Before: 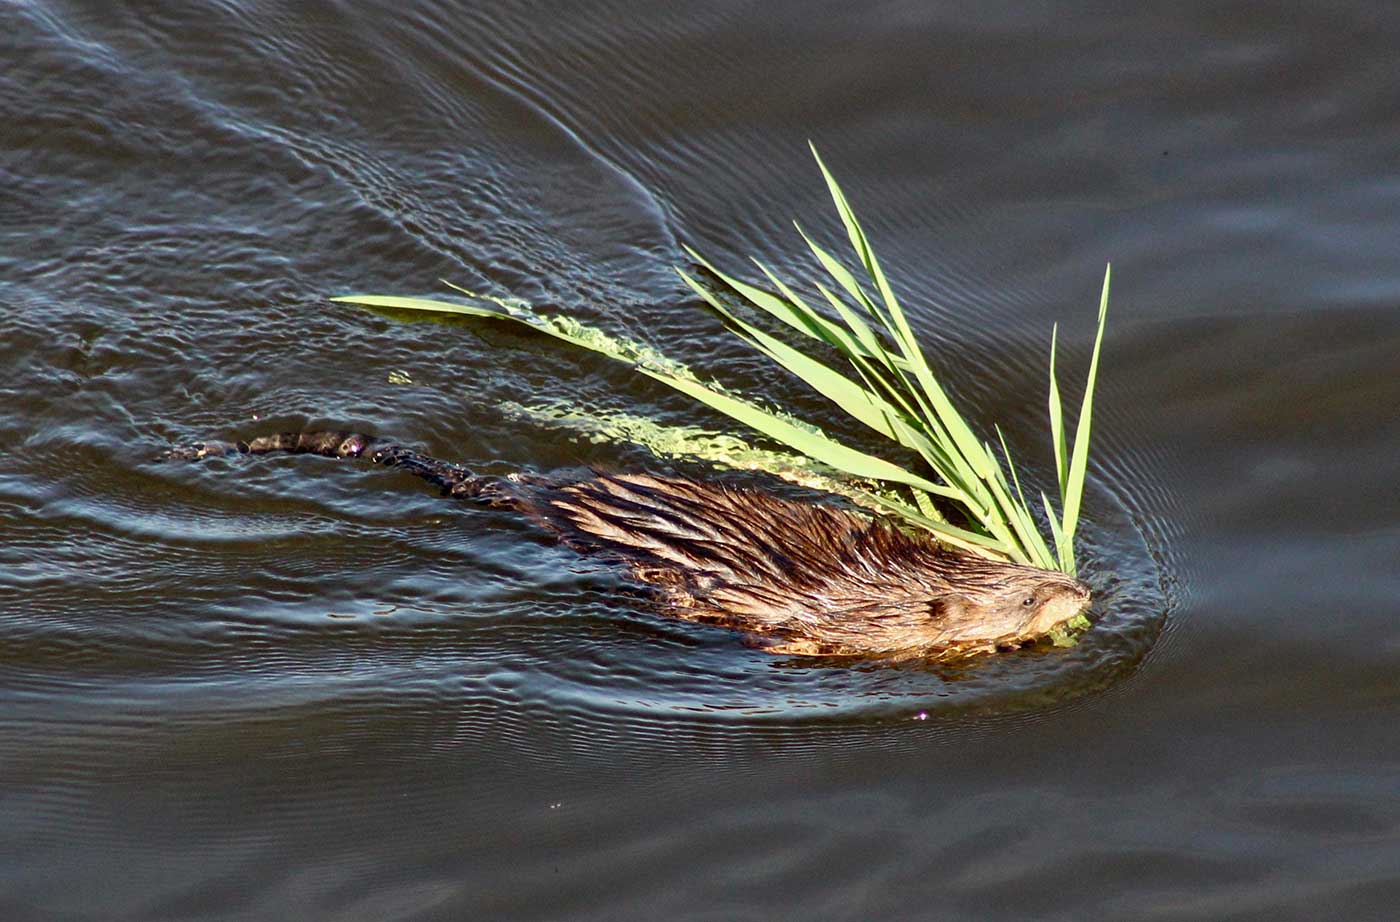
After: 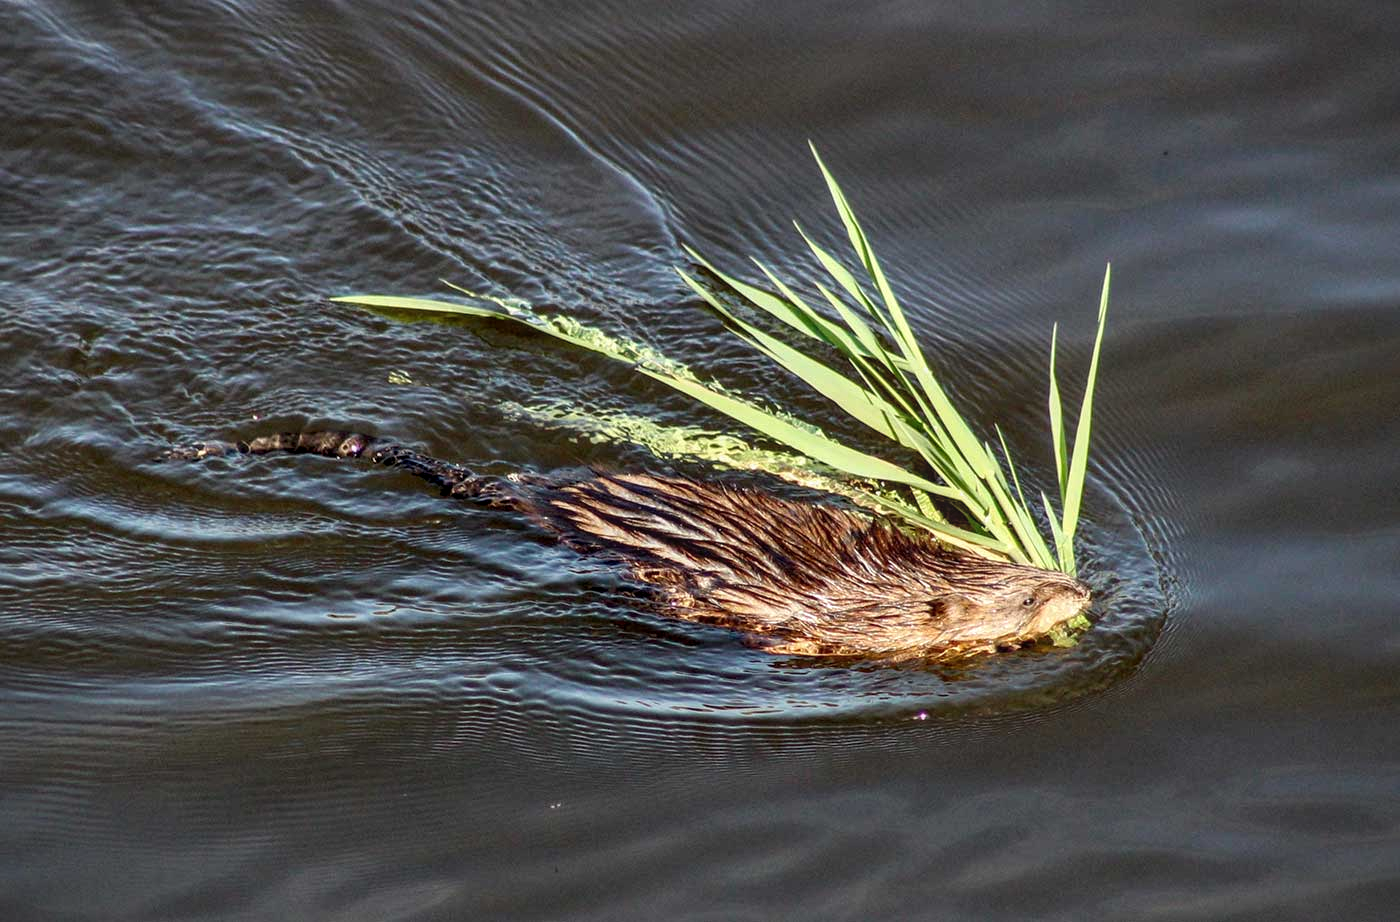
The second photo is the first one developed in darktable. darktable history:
local contrast: on, module defaults
vignetting: fall-off start 91.19%
